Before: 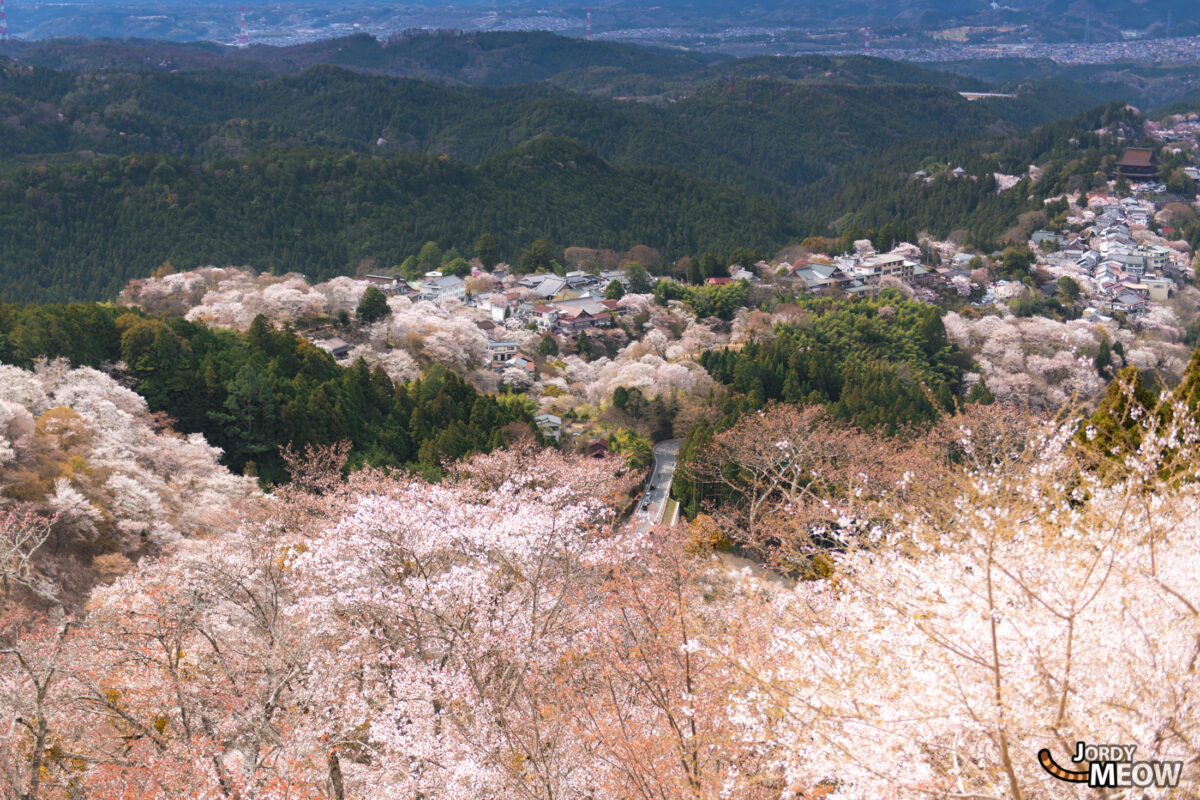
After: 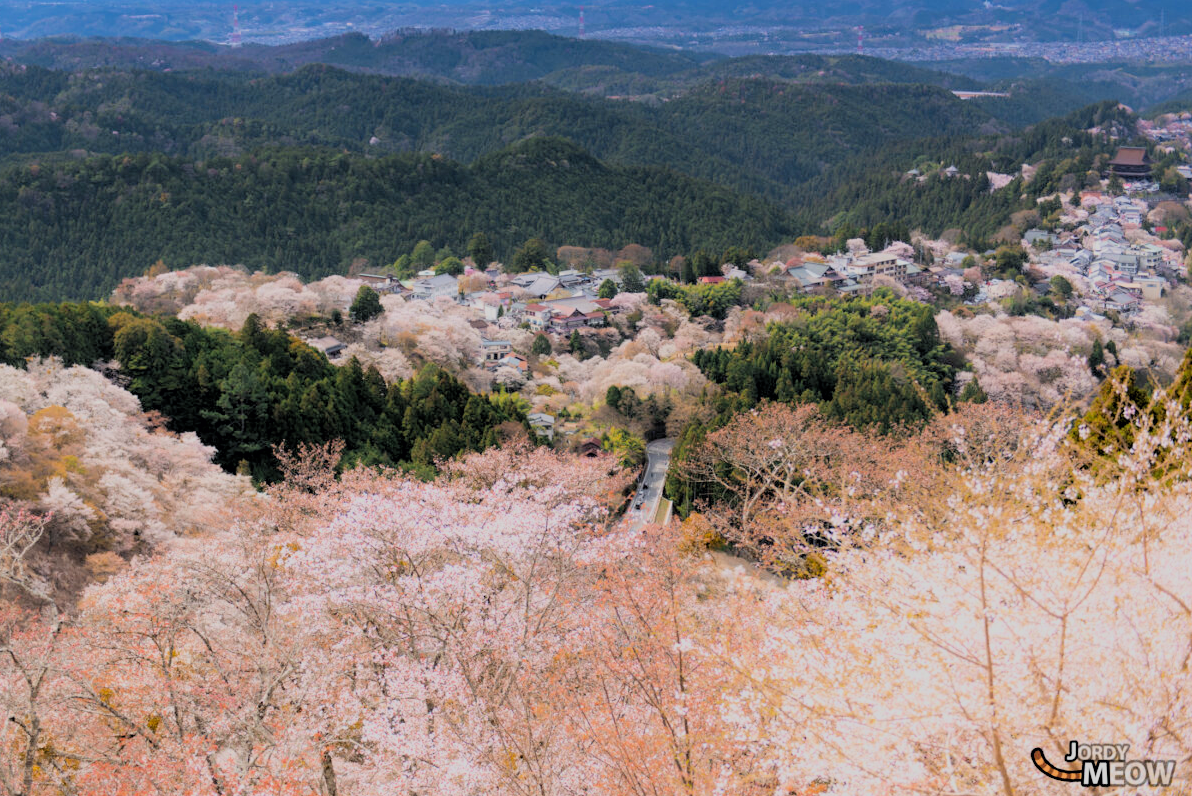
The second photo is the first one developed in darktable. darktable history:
filmic rgb: black relative exposure -7.15 EV, white relative exposure 5.36 EV, hardness 3.02, color science v6 (2022)
color correction: saturation 1.11
rgb levels: levels [[0.013, 0.434, 0.89], [0, 0.5, 1], [0, 0.5, 1]]
crop and rotate: left 0.614%, top 0.179%, bottom 0.309%
